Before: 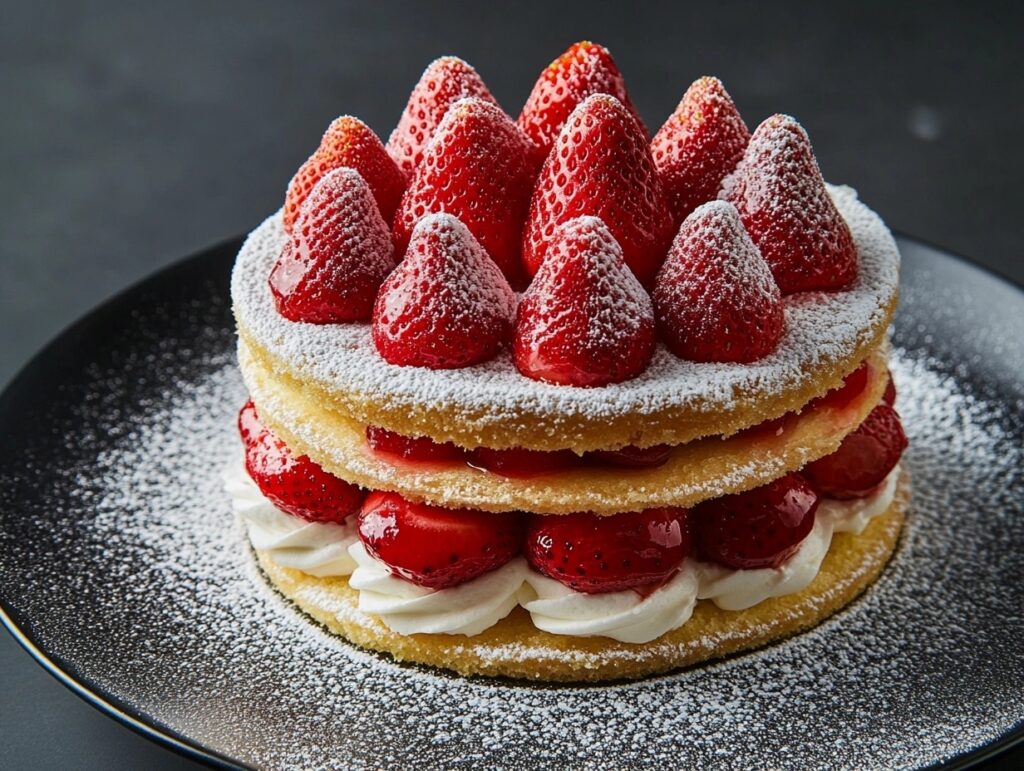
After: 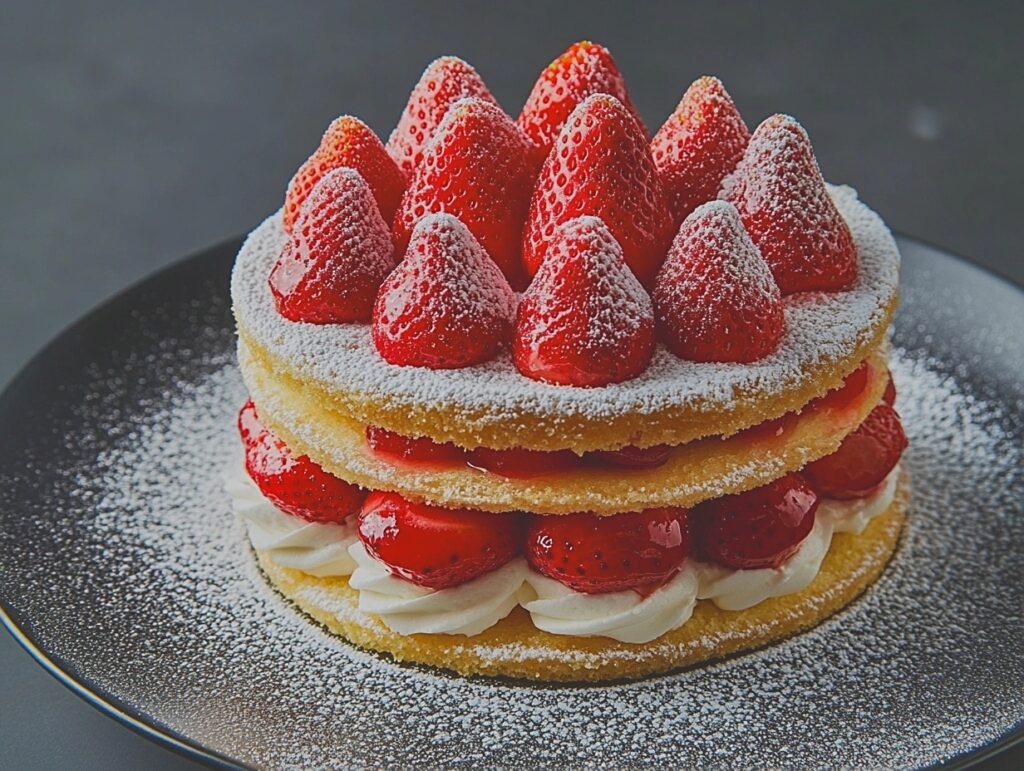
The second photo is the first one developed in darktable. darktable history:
sharpen: on, module defaults
shadows and highlights: on, module defaults
contrast brightness saturation: contrast -0.28
